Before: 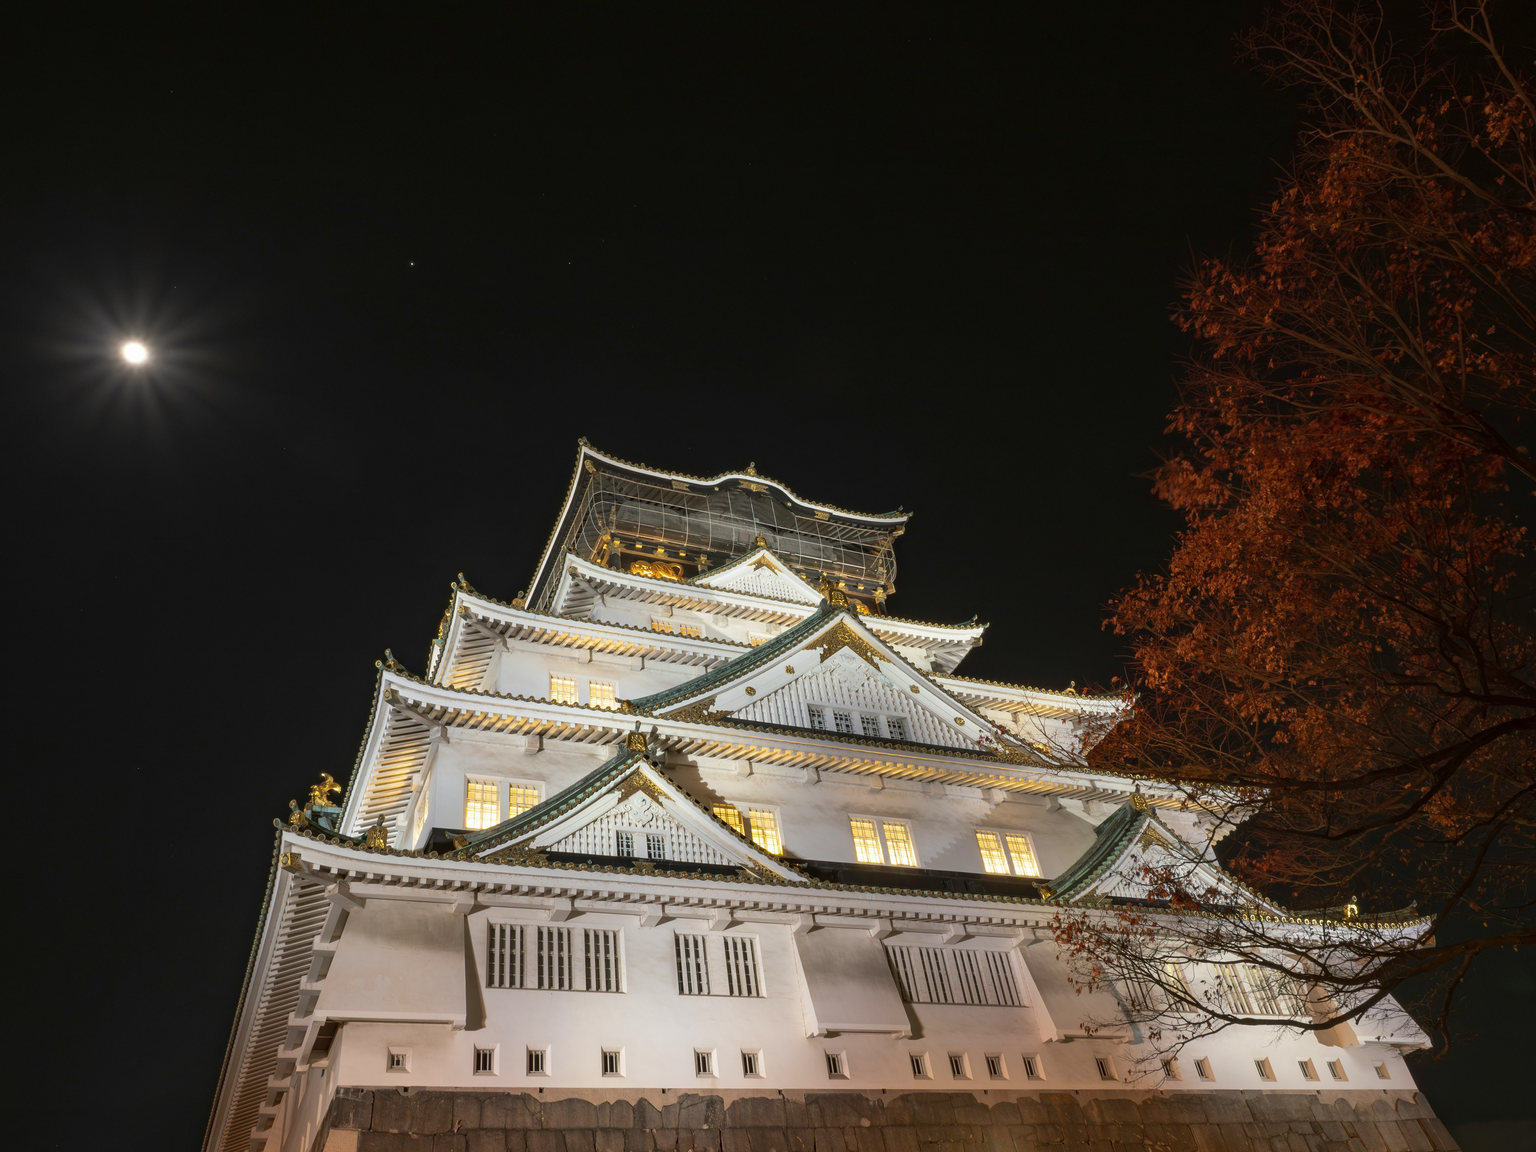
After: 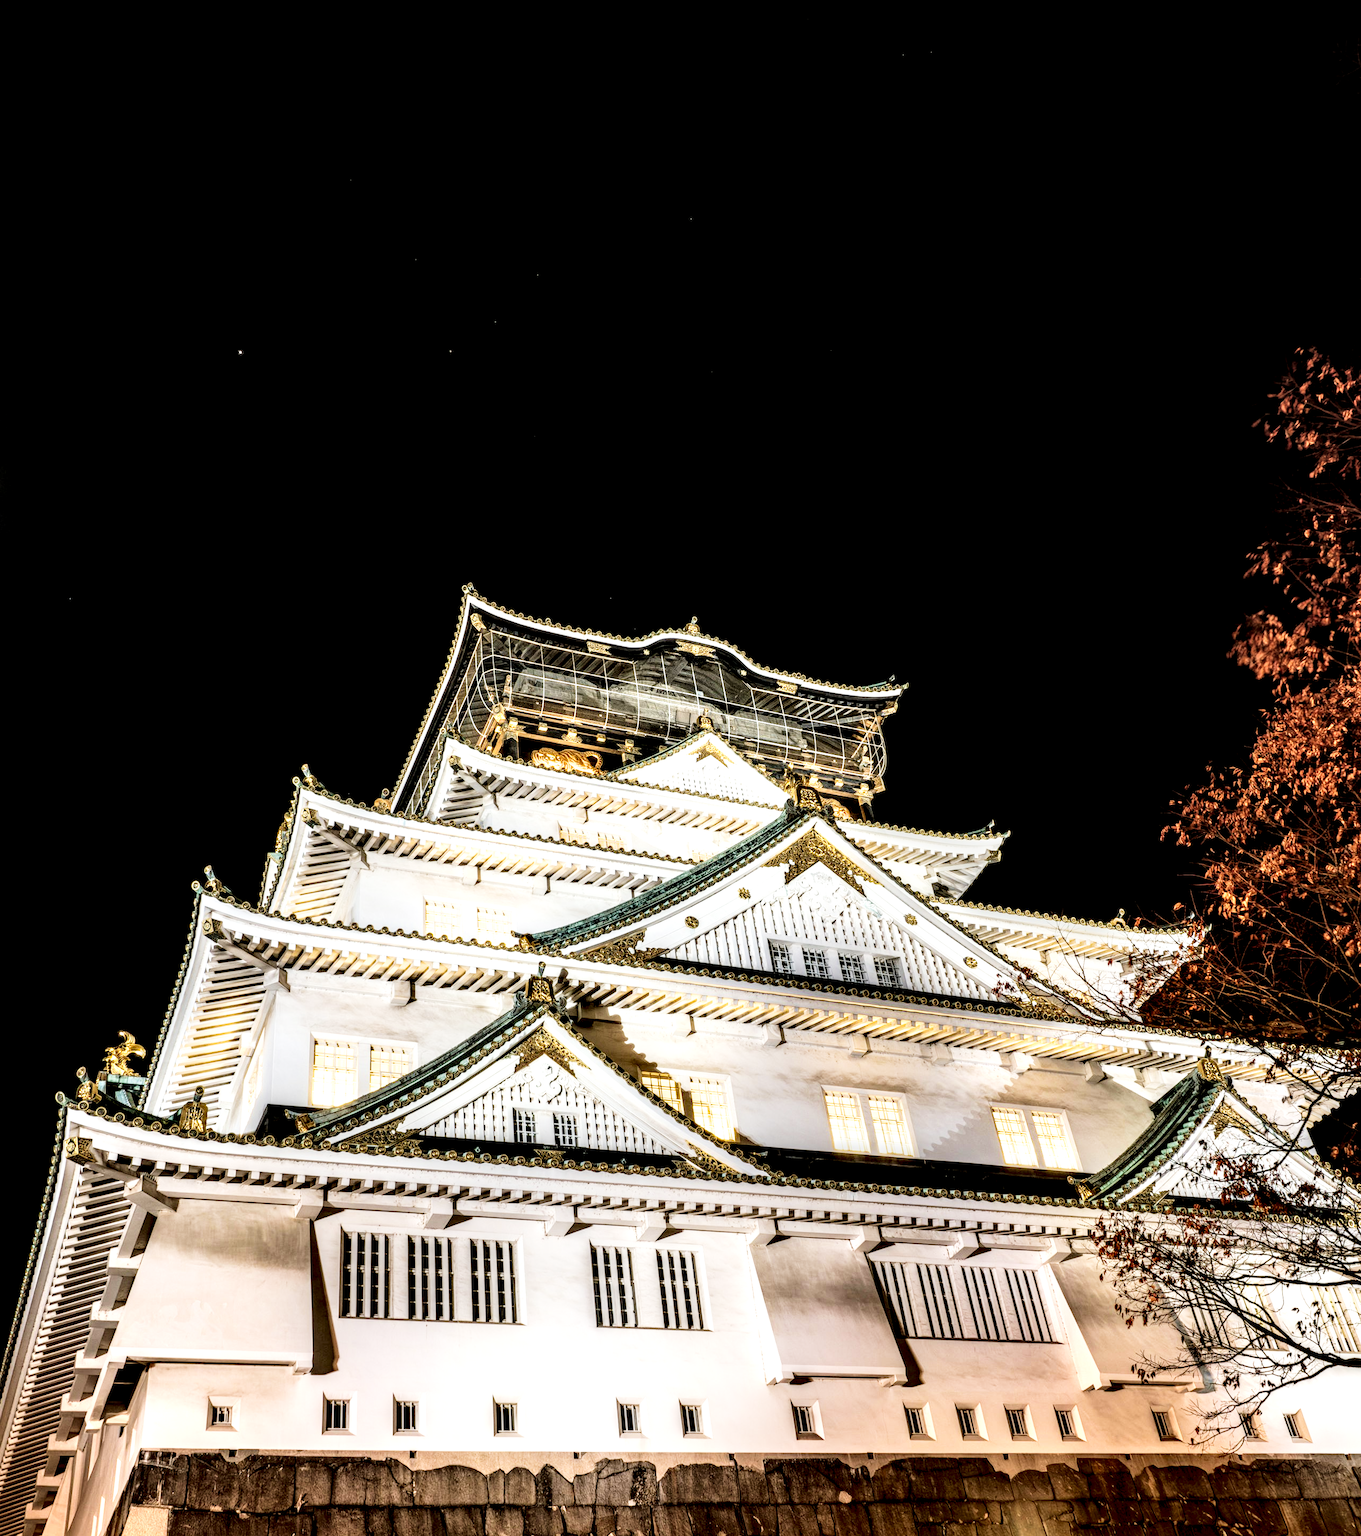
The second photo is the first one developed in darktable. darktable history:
velvia: on, module defaults
filmic rgb: black relative exposure -5.01 EV, white relative exposure 3.99 EV, hardness 2.91, contrast 1.297, highlights saturation mix -29.18%
crop and rotate: left 15.105%, right 18.411%
local contrast: shadows 172%, detail 225%
exposure: black level correction 0, exposure 1.098 EV, compensate highlight preservation false
haze removal: on, module defaults
tone curve: curves: ch0 [(0, 0) (0.091, 0.066) (0.184, 0.16) (0.491, 0.519) (0.748, 0.765) (1, 0.919)]; ch1 [(0, 0) (0.179, 0.173) (0.322, 0.32) (0.424, 0.424) (0.502, 0.5) (0.56, 0.575) (0.631, 0.675) (0.777, 0.806) (1, 1)]; ch2 [(0, 0) (0.434, 0.447) (0.497, 0.498) (0.539, 0.566) (0.676, 0.691) (1, 1)], preserve colors none
